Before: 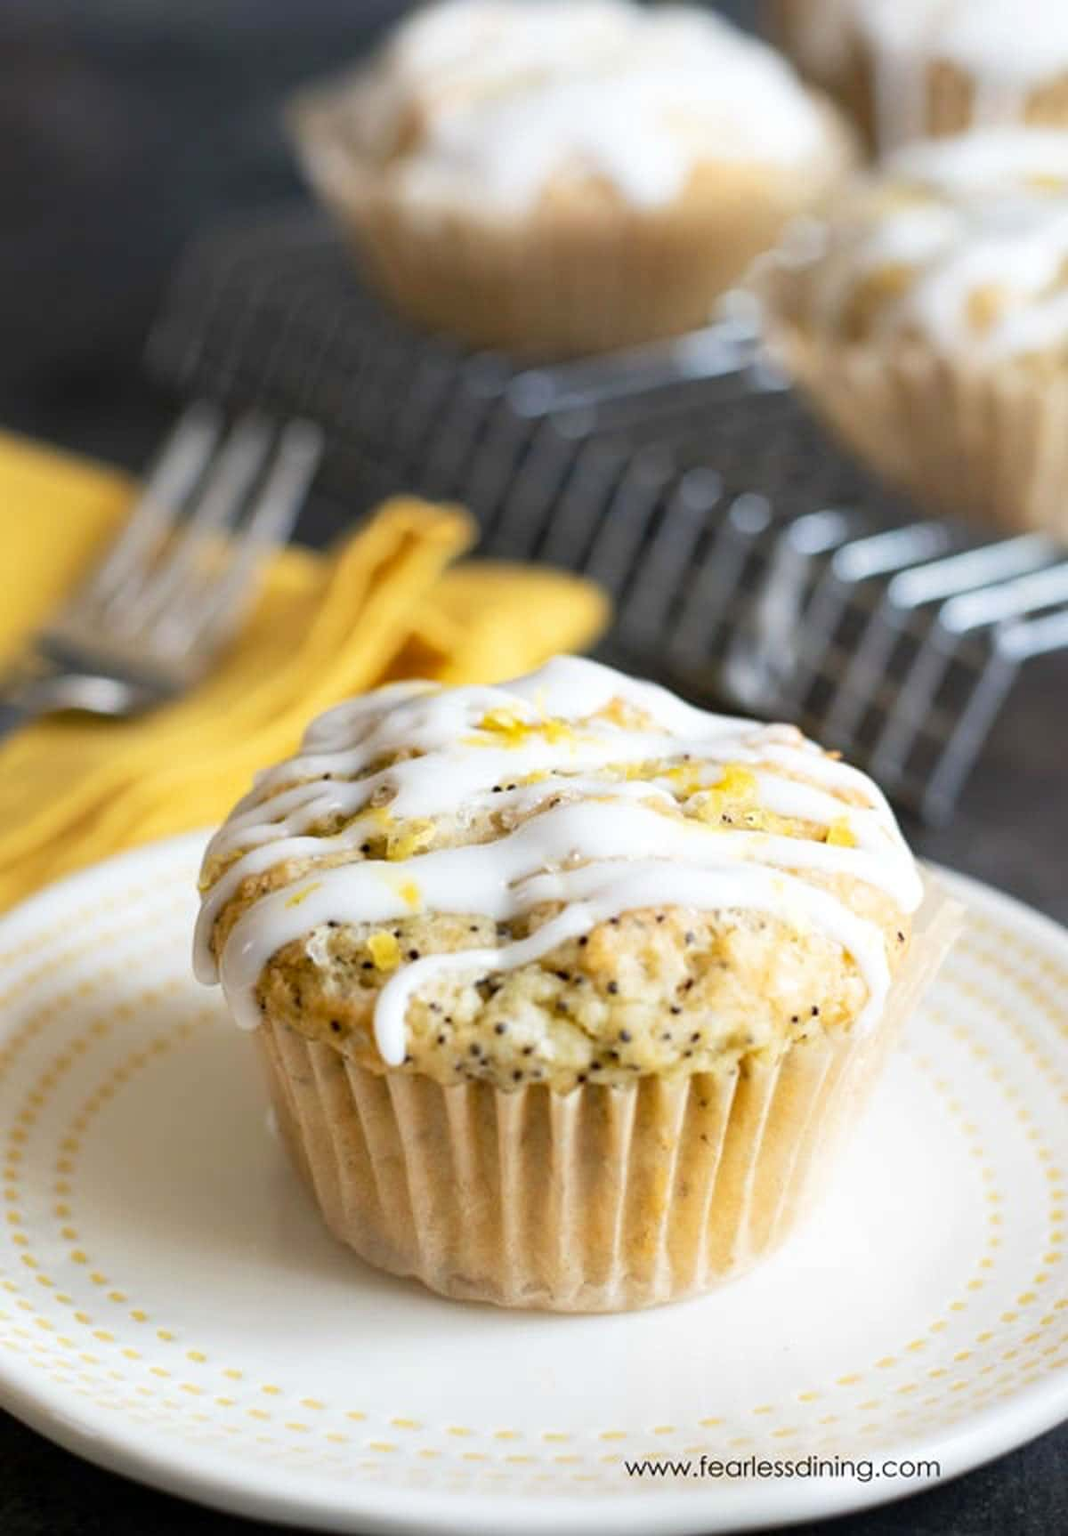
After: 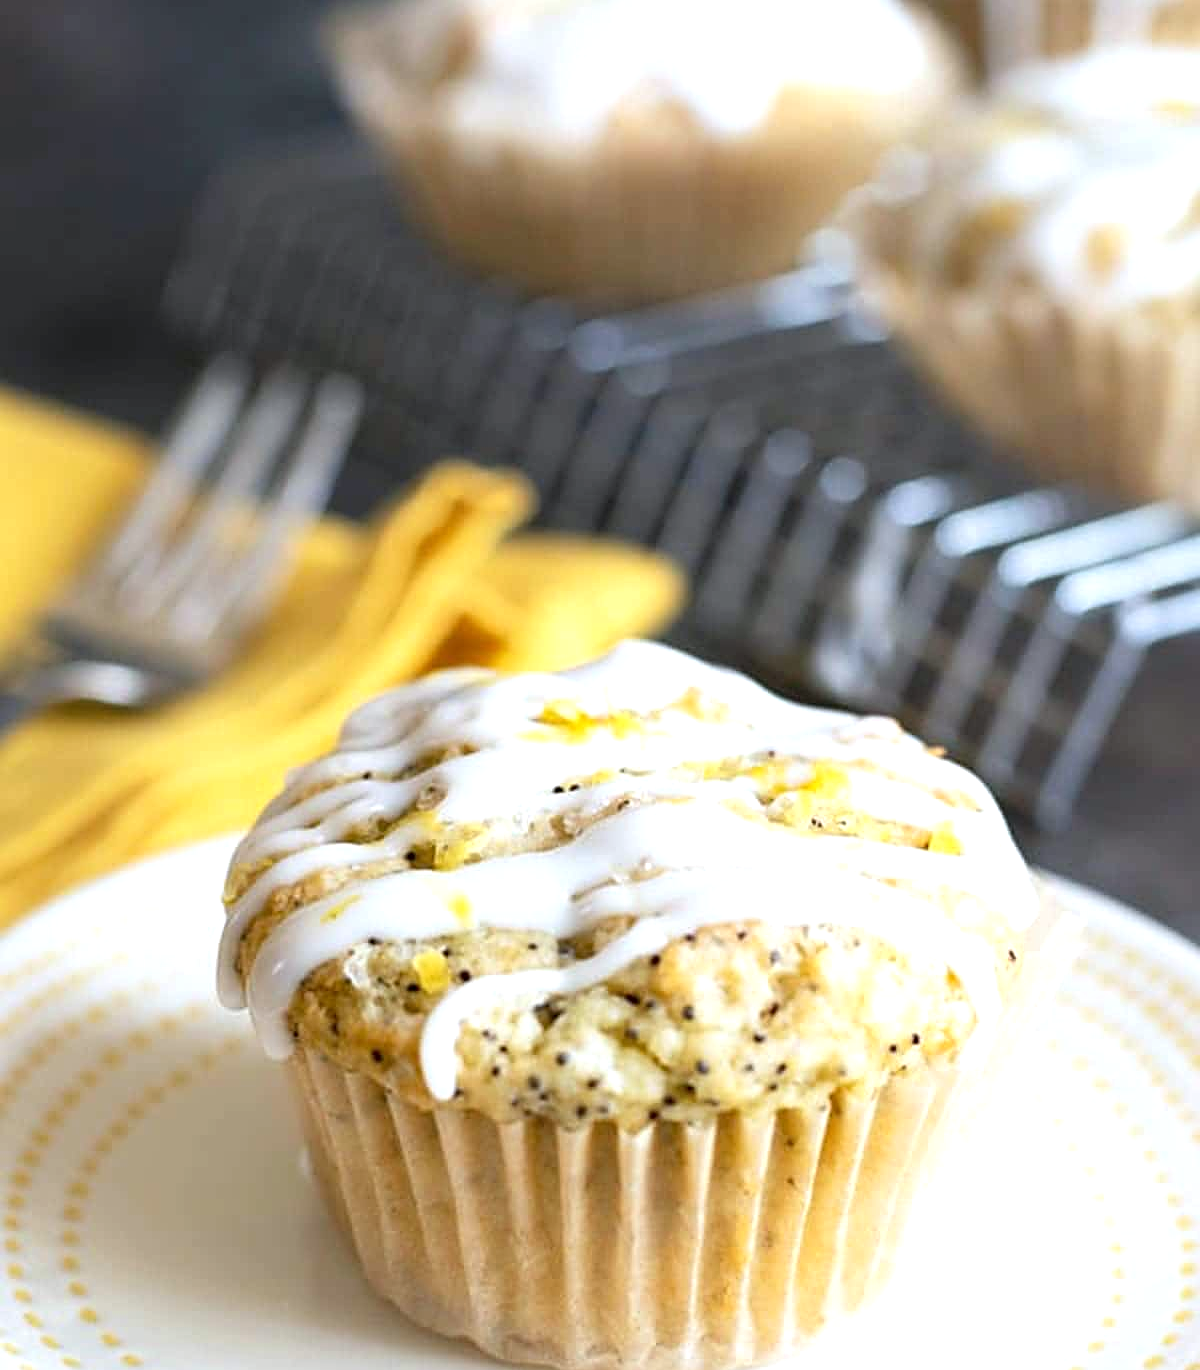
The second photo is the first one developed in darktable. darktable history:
crop and rotate: top 5.667%, bottom 14.937%
white balance: red 0.976, blue 1.04
exposure: exposure 0.376 EV, compensate highlight preservation false
sharpen: on, module defaults
